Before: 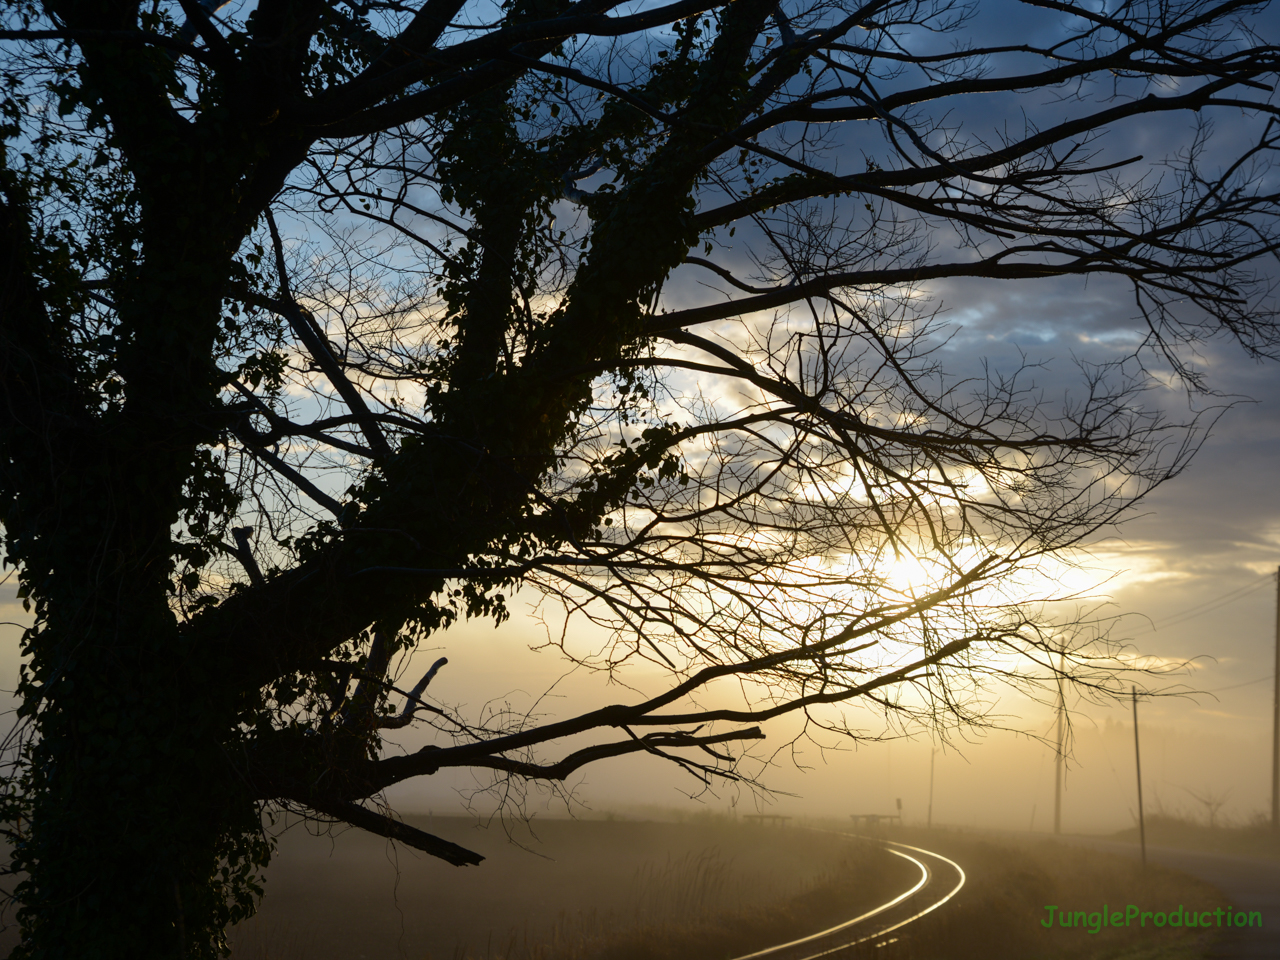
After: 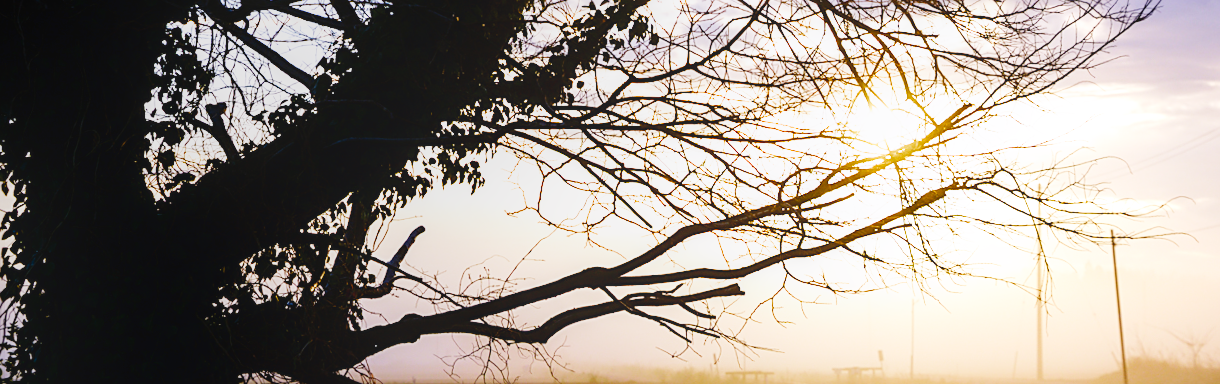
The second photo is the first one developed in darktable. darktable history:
local contrast: detail 110%
rotate and perspective: rotation -2.12°, lens shift (vertical) 0.009, lens shift (horizontal) -0.008, automatic cropping original format, crop left 0.036, crop right 0.964, crop top 0.05, crop bottom 0.959
color balance rgb: perceptual saturation grading › global saturation 20%, perceptual saturation grading › highlights -50%, perceptual saturation grading › shadows 30%, perceptual brilliance grading › global brilliance 10%, perceptual brilliance grading › shadows 15%
sharpen: on, module defaults
crop: top 45.551%, bottom 12.262%
white balance: red 1.042, blue 1.17
exposure: black level correction 0, compensate exposure bias true, compensate highlight preservation false
base curve: curves: ch0 [(0, 0.003) (0.001, 0.002) (0.006, 0.004) (0.02, 0.022) (0.048, 0.086) (0.094, 0.234) (0.162, 0.431) (0.258, 0.629) (0.385, 0.8) (0.548, 0.918) (0.751, 0.988) (1, 1)], preserve colors none
